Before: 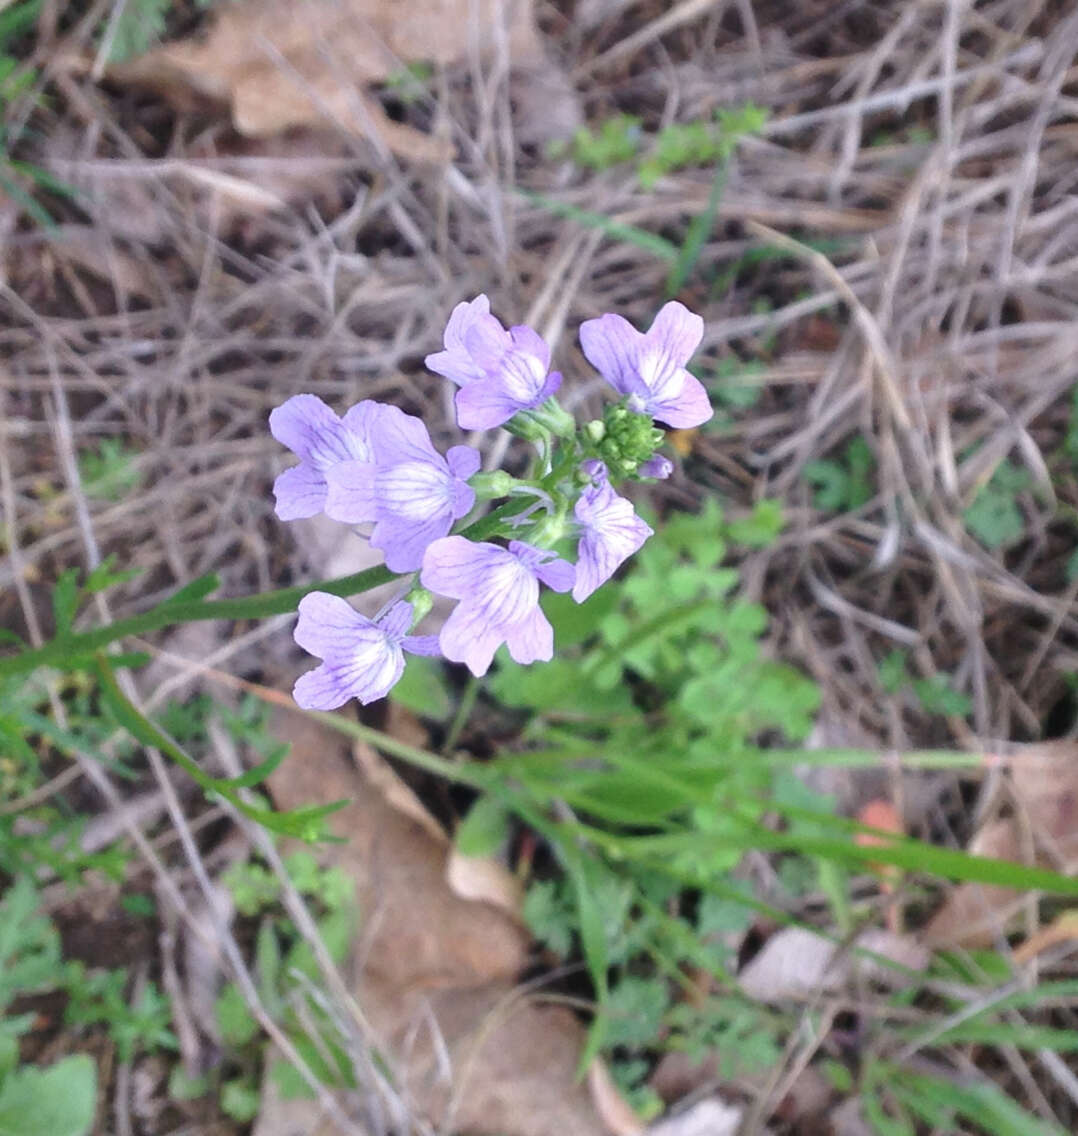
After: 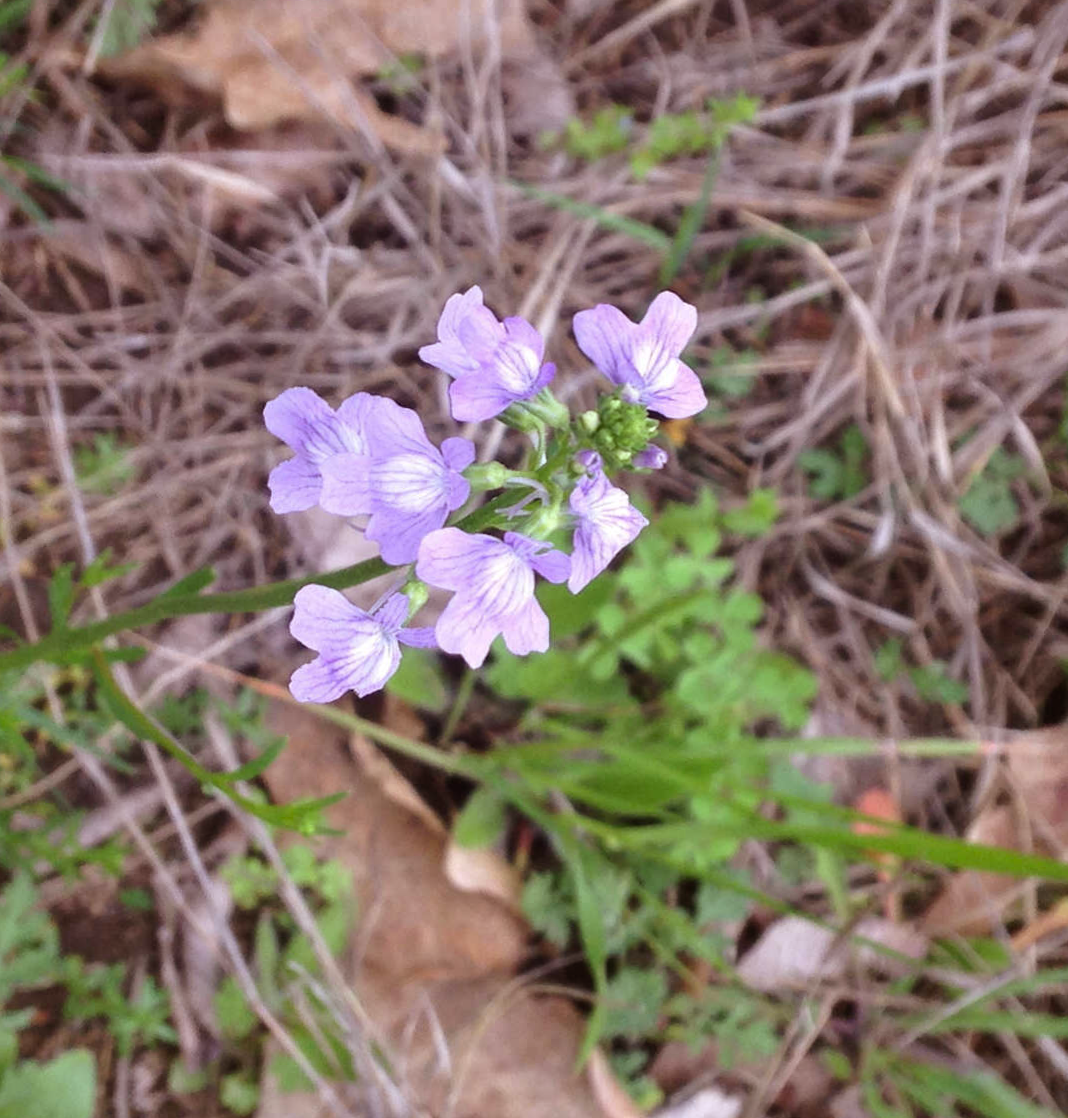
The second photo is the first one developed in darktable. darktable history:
rotate and perspective: rotation -0.45°, automatic cropping original format, crop left 0.008, crop right 0.992, crop top 0.012, crop bottom 0.988
rgb levels: mode RGB, independent channels, levels [[0, 0.5, 1], [0, 0.521, 1], [0, 0.536, 1]]
